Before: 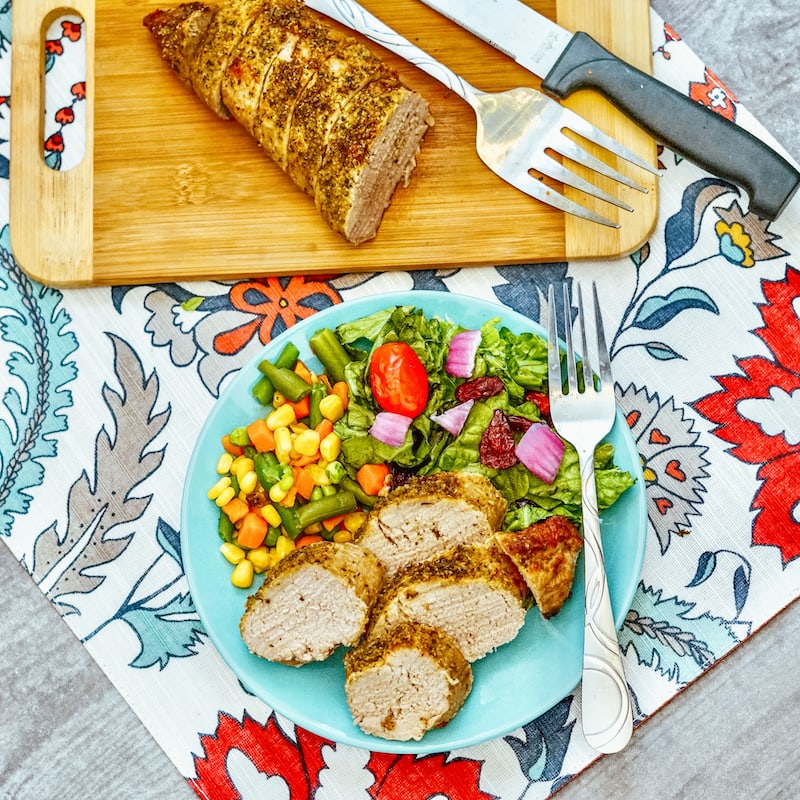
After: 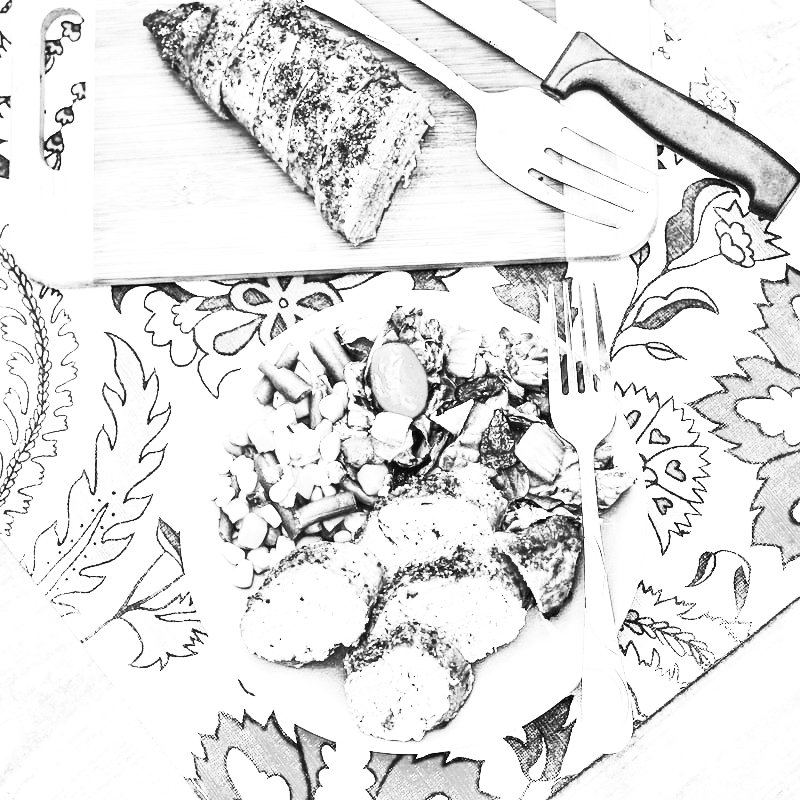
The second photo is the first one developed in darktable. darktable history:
contrast brightness saturation: contrast 0.53, brightness 0.47, saturation -1
tone equalizer: -8 EV -1.08 EV, -7 EV -1.01 EV, -6 EV -0.867 EV, -5 EV -0.578 EV, -3 EV 0.578 EV, -2 EV 0.867 EV, -1 EV 1.01 EV, +0 EV 1.08 EV, edges refinement/feathering 500, mask exposure compensation -1.57 EV, preserve details no
